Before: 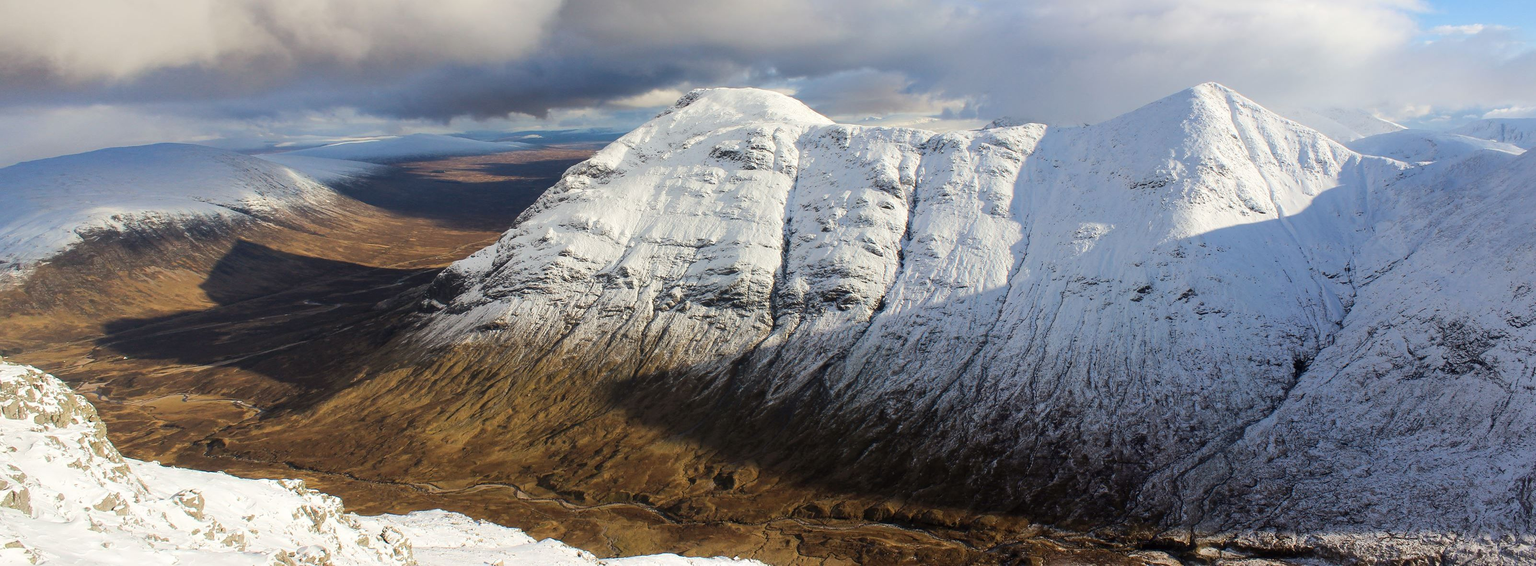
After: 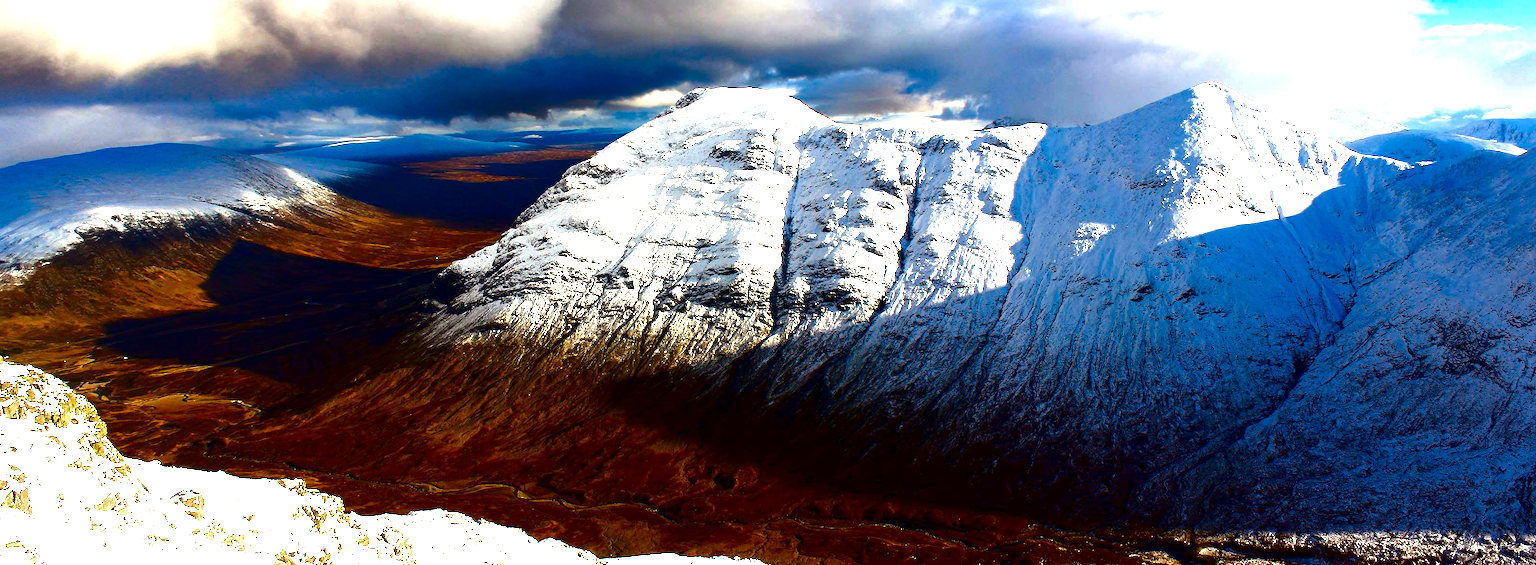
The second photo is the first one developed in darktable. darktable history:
contrast brightness saturation: brightness -1, saturation 1
exposure: black level correction 0, exposure 0.953 EV, compensate exposure bias true, compensate highlight preservation false
